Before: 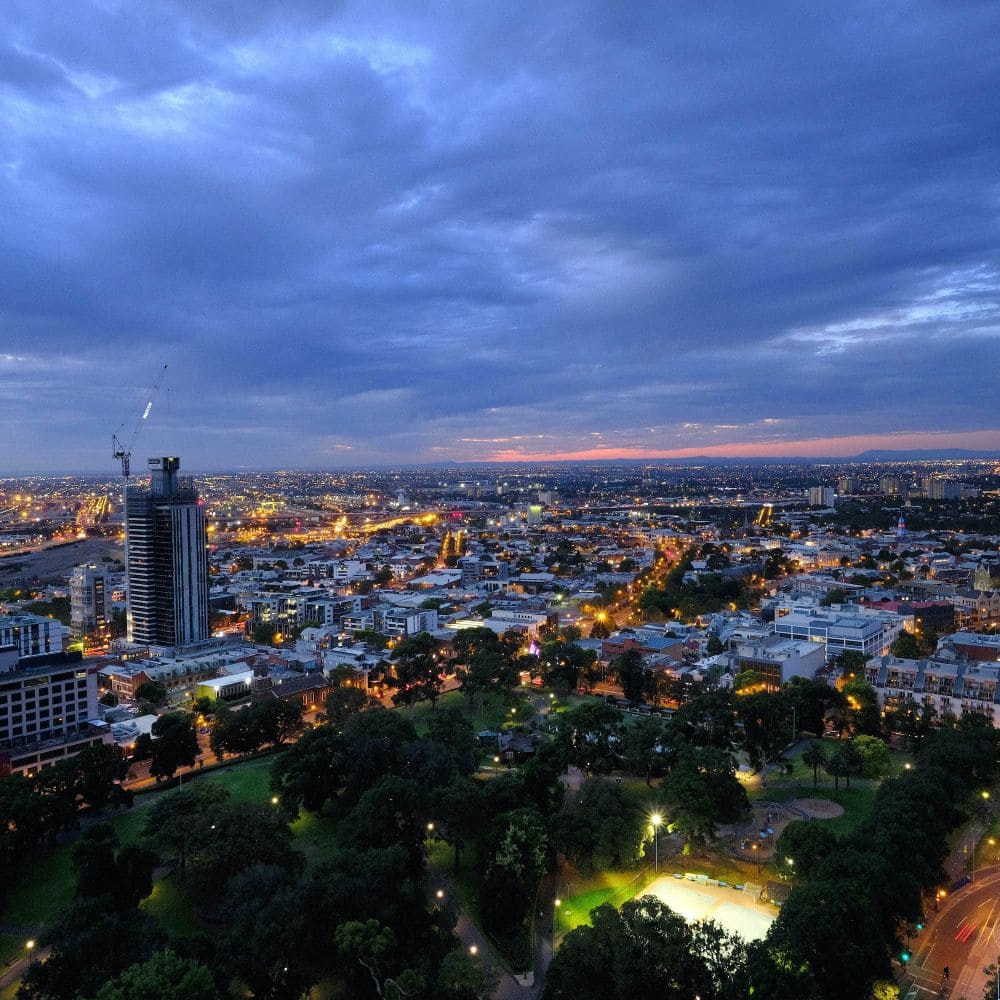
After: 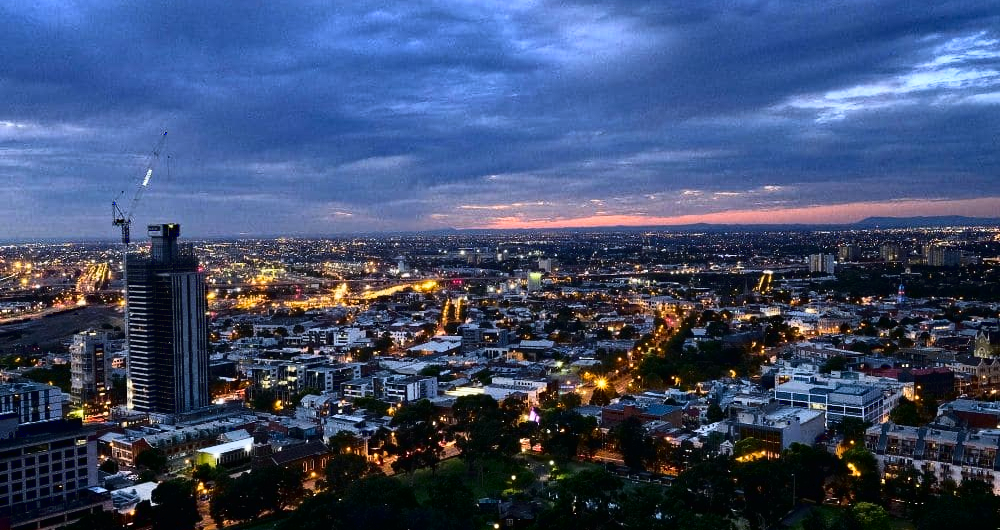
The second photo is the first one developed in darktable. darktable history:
tone curve: curves: ch0 [(0, 0) (0.003, 0.023) (0.011, 0.024) (0.025, 0.026) (0.044, 0.035) (0.069, 0.05) (0.1, 0.071) (0.136, 0.098) (0.177, 0.135) (0.224, 0.172) (0.277, 0.227) (0.335, 0.296) (0.399, 0.372) (0.468, 0.462) (0.543, 0.58) (0.623, 0.697) (0.709, 0.789) (0.801, 0.86) (0.898, 0.918) (1, 1)], color space Lab, linked channels, preserve colors none
haze removal: strength 0.298, distance 0.246, compatibility mode true, adaptive false
shadows and highlights: shadows -62.84, white point adjustment -5.17, highlights 60.77
crop and rotate: top 23.376%, bottom 23.554%
